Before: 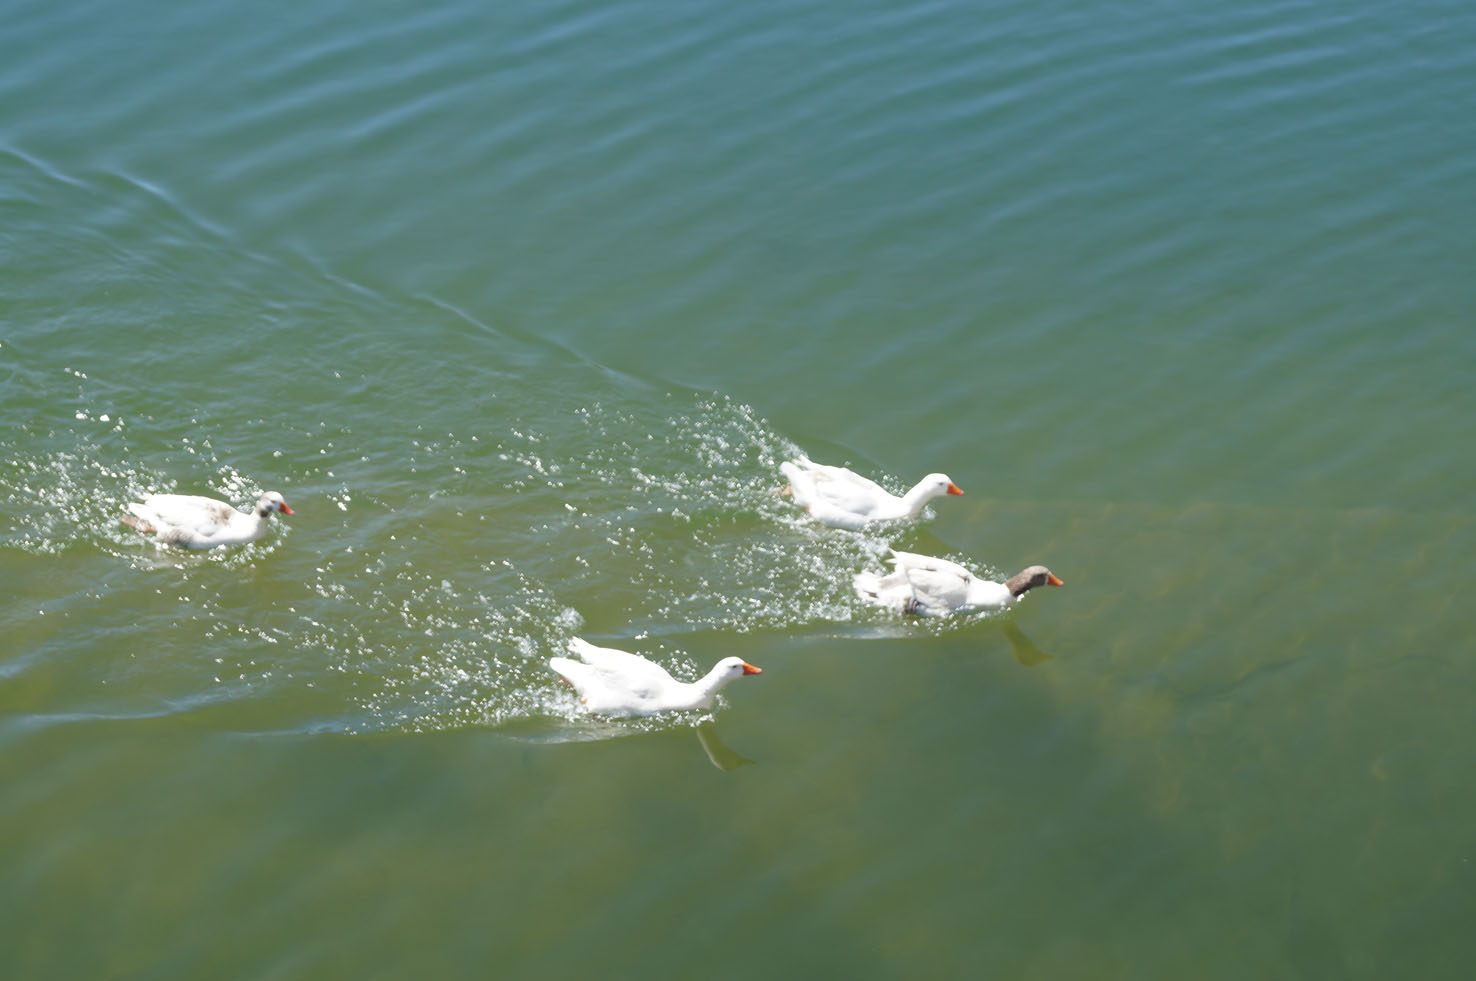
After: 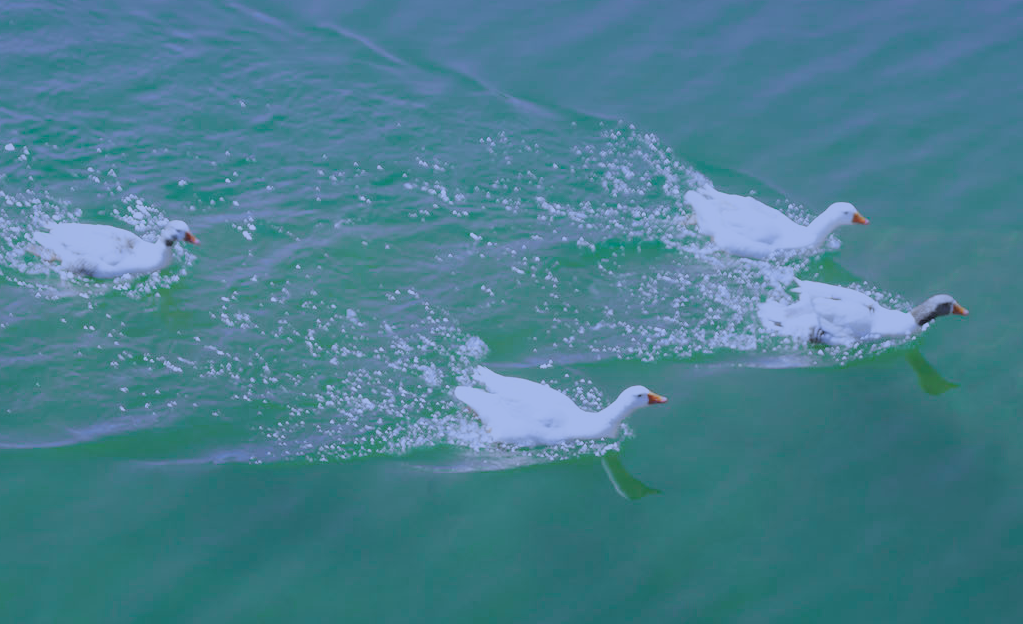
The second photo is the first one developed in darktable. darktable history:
filmic rgb: black relative exposure -7.65 EV, white relative exposure 4.56 EV, hardness 3.61
white balance: red 0.766, blue 1.537
tone curve: curves: ch0 [(0, 0.036) (0.053, 0.068) (0.211, 0.217) (0.519, 0.513) (0.847, 0.82) (0.991, 0.914)]; ch1 [(0, 0) (0.276, 0.206) (0.412, 0.353) (0.482, 0.475) (0.495, 0.5) (0.509, 0.502) (0.563, 0.57) (0.667, 0.672) (0.788, 0.809) (1, 1)]; ch2 [(0, 0) (0.438, 0.456) (0.473, 0.47) (0.503, 0.503) (0.523, 0.528) (0.562, 0.571) (0.612, 0.61) (0.679, 0.72) (1, 1)], color space Lab, independent channels, preserve colors none
crop: left 6.488%, top 27.668%, right 24.183%, bottom 8.656%
bloom: size 40%
shadows and highlights: on, module defaults
